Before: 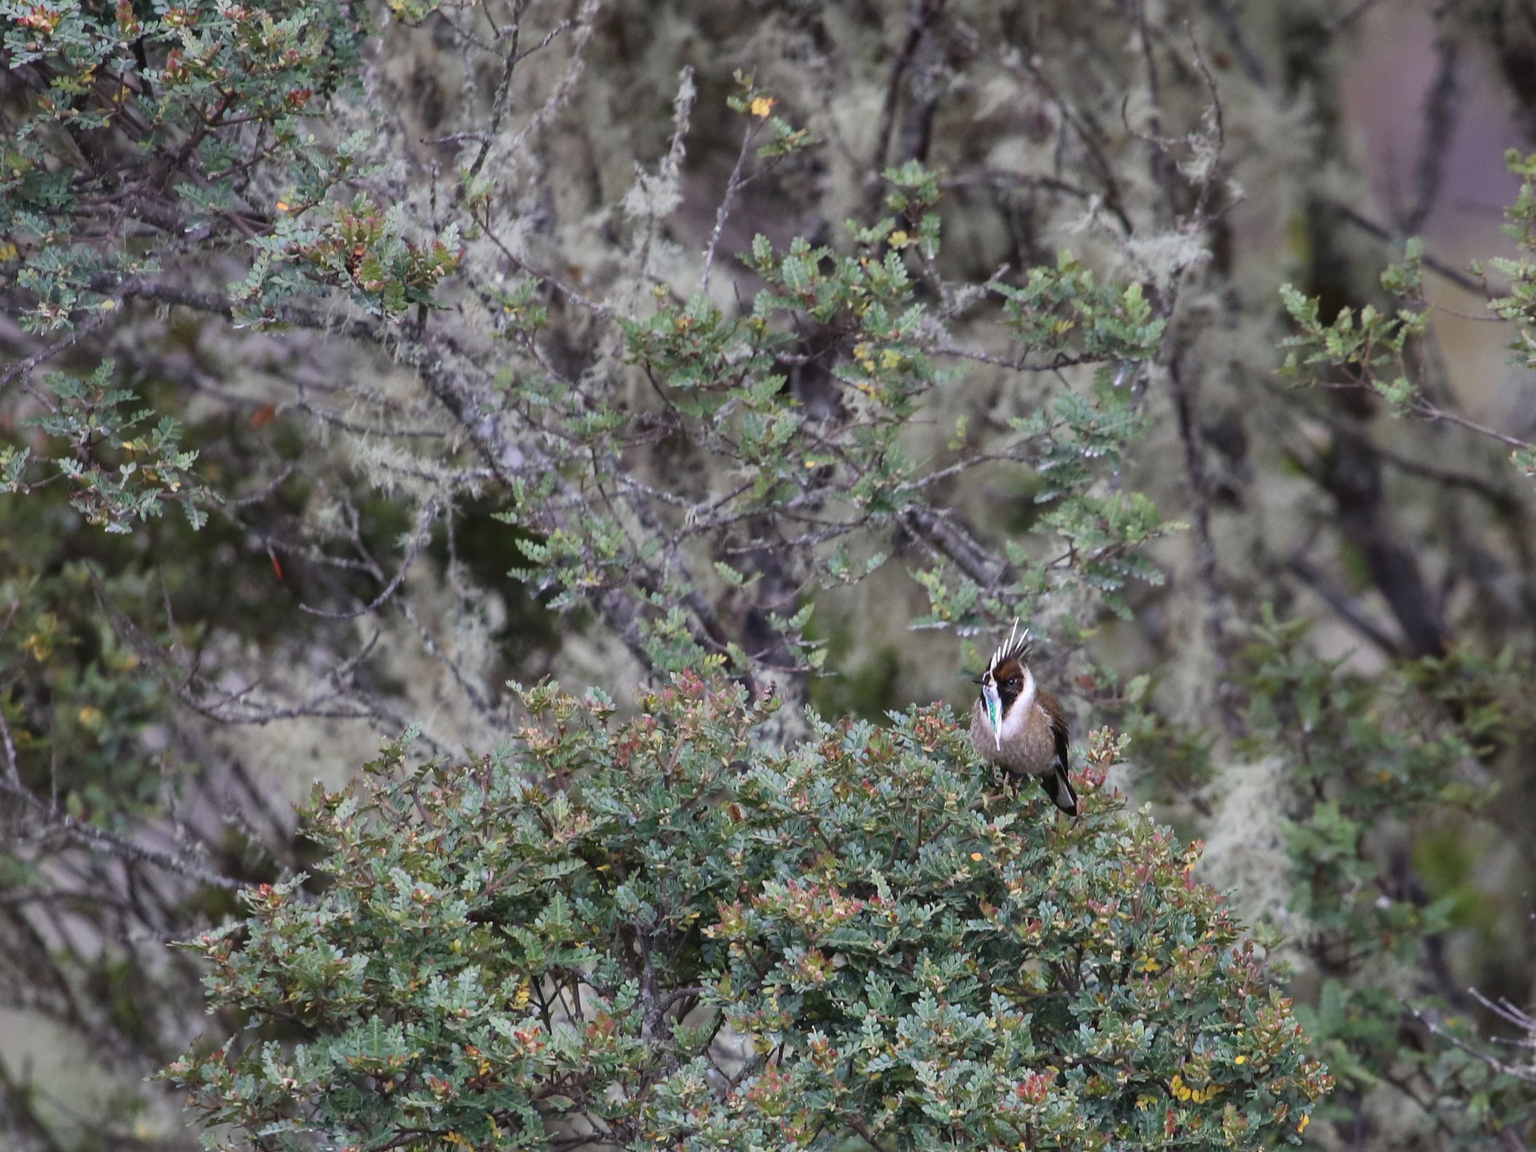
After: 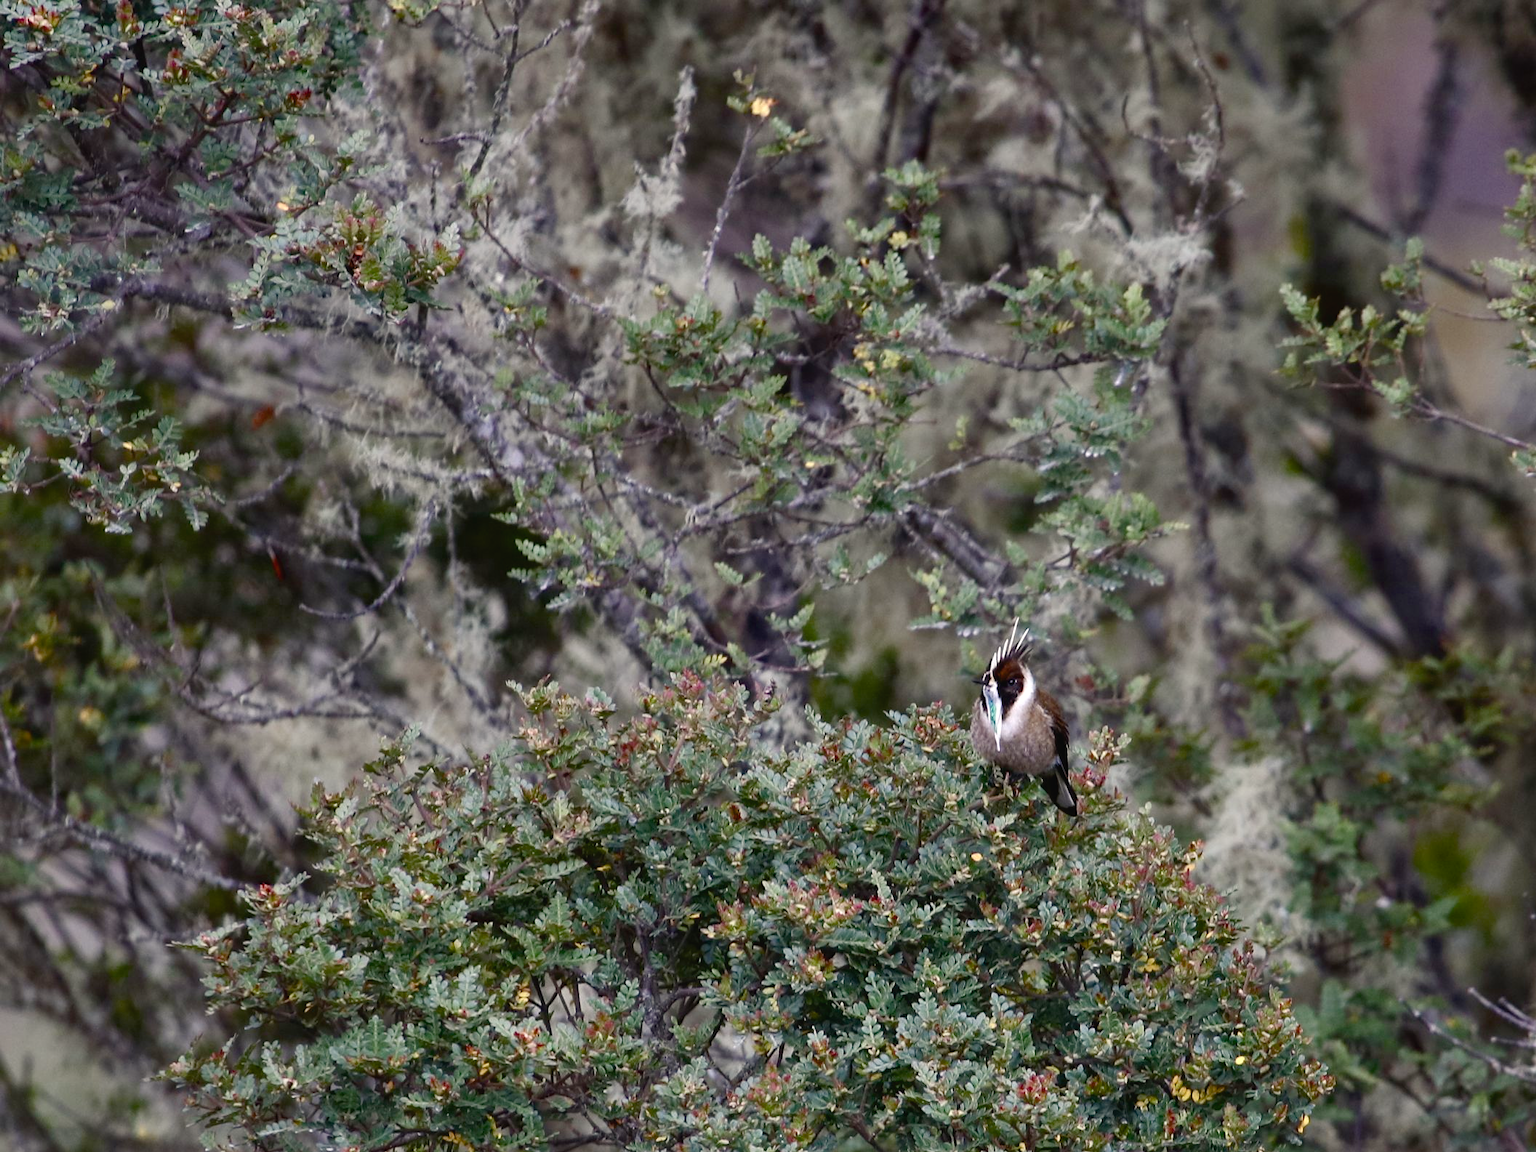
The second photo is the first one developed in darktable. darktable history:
color balance rgb: highlights gain › chroma 2.202%, highlights gain › hue 74.46°, global offset › luminance -0.467%, linear chroma grading › global chroma 9.751%, perceptual saturation grading › global saturation 20%, perceptual saturation grading › highlights -50.326%, perceptual saturation grading › shadows 30.072%, global vibrance 9.354%, contrast 14.398%, saturation formula JzAzBz (2021)
contrast brightness saturation: contrast -0.066, brightness -0.041, saturation -0.109
